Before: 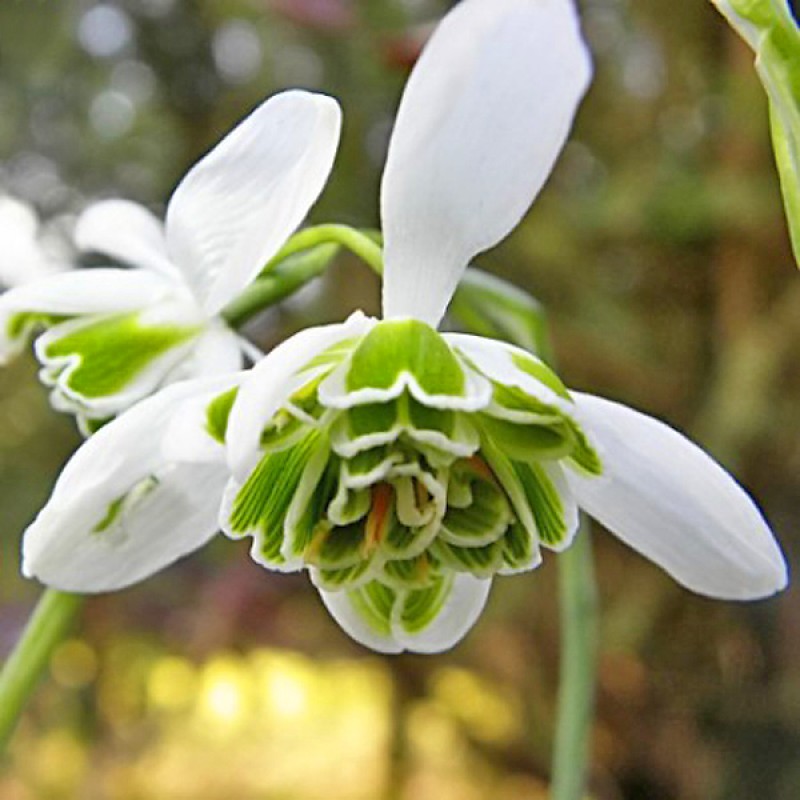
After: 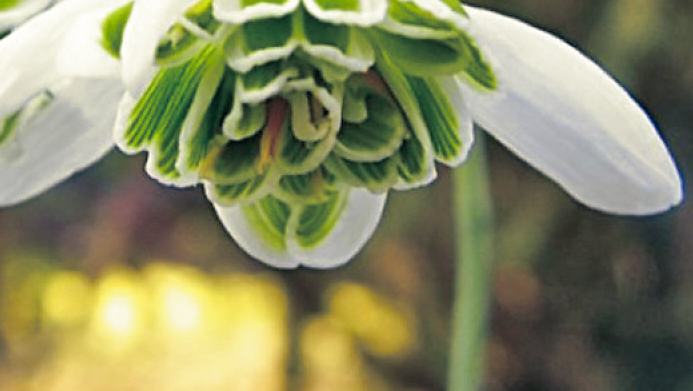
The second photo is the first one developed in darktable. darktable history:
split-toning: shadows › hue 216°, shadows › saturation 1, highlights › hue 57.6°, balance -33.4
crop and rotate: left 13.306%, top 48.129%, bottom 2.928%
